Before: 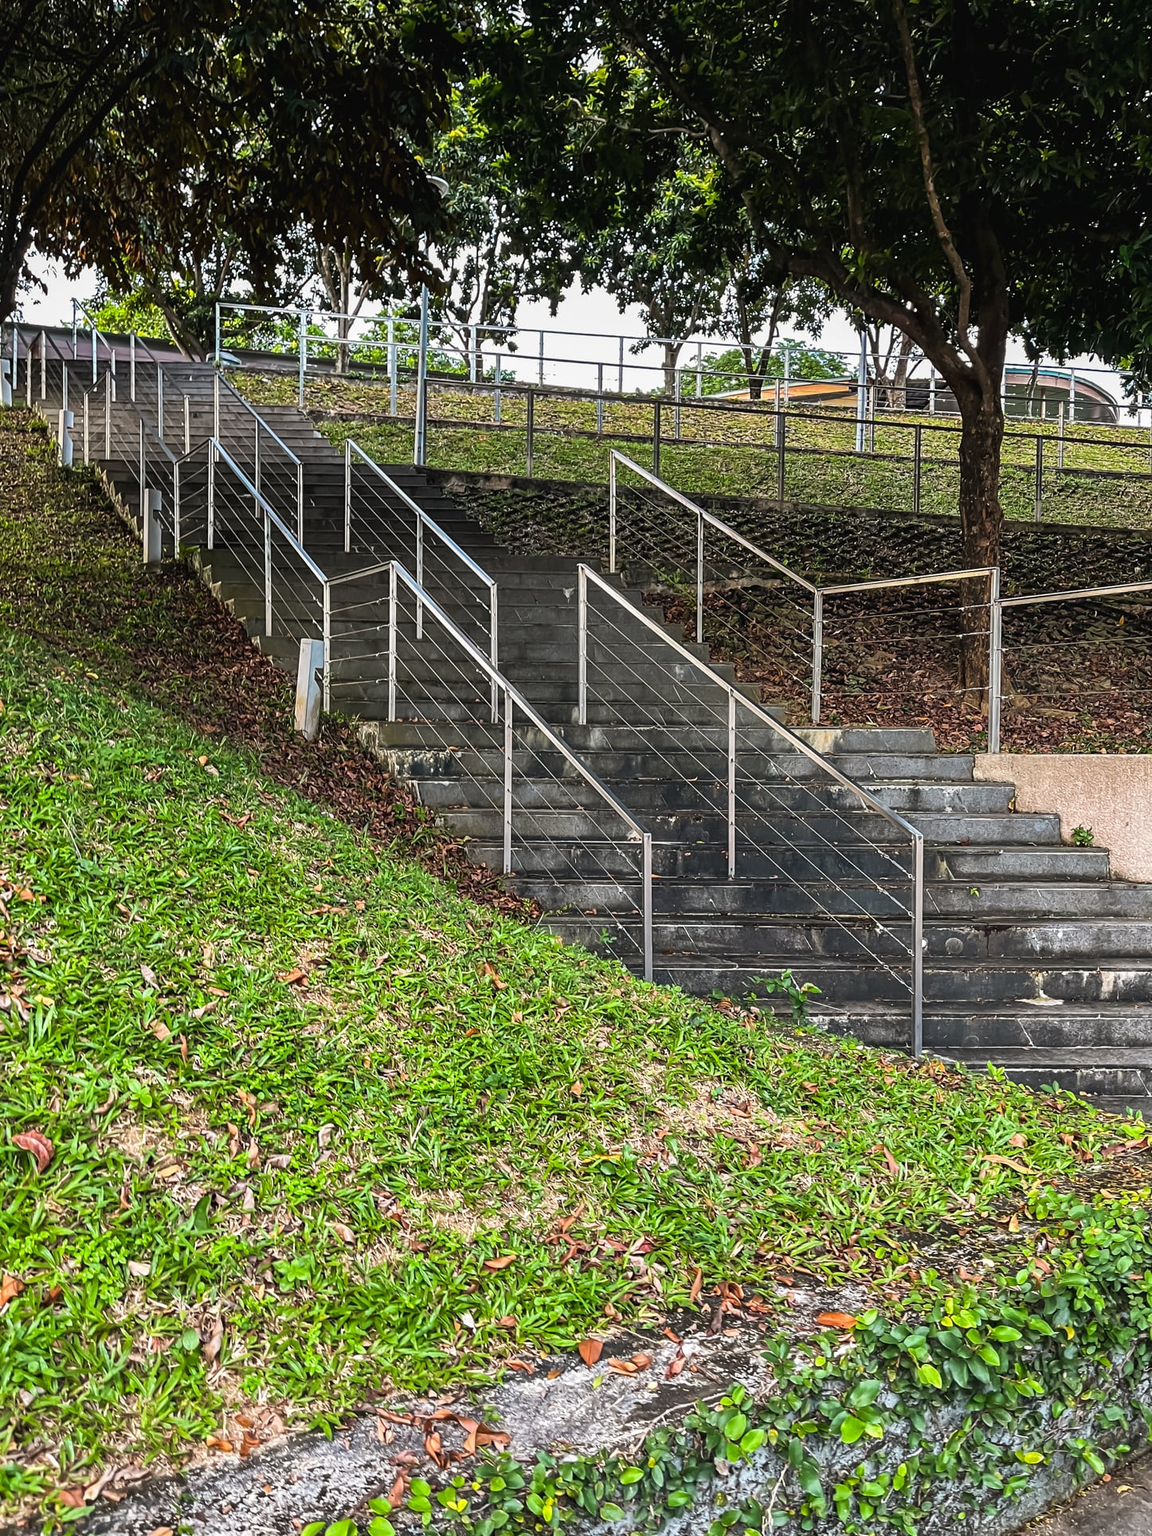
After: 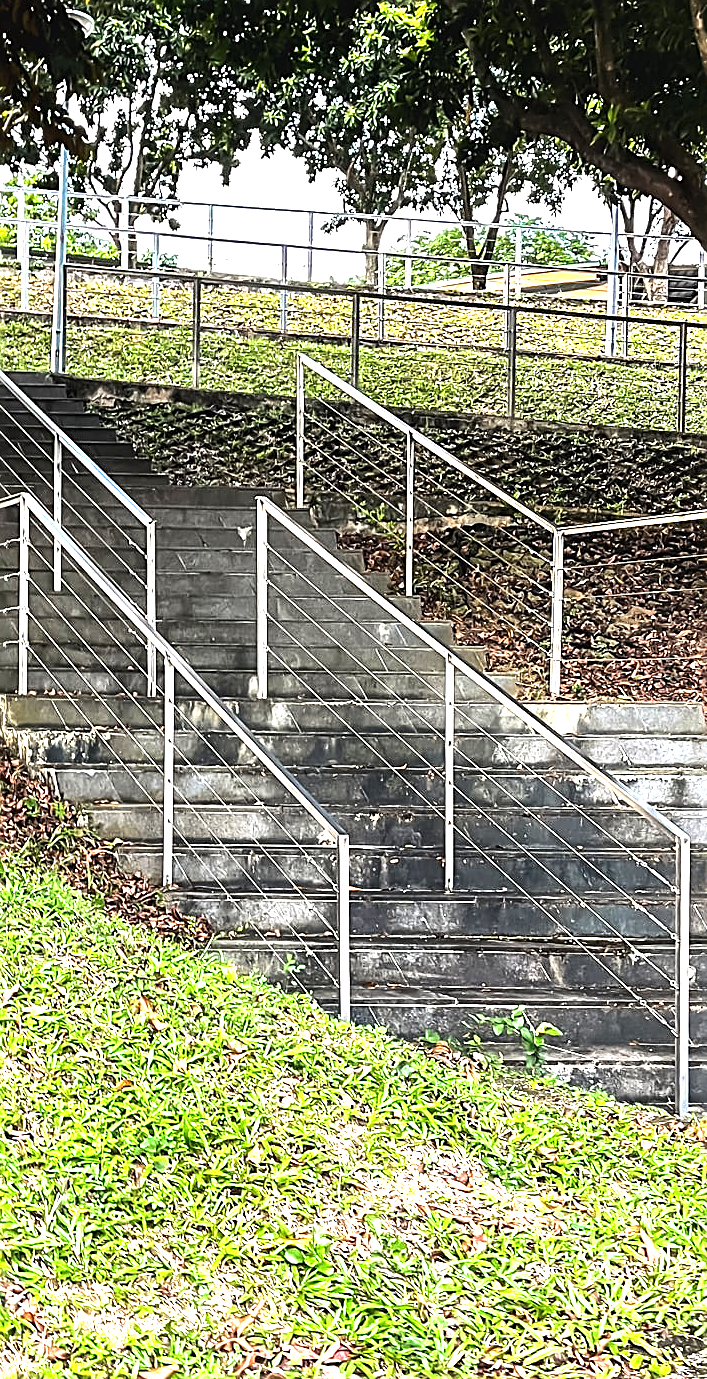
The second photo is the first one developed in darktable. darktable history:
crop: left 32.485%, top 10.976%, right 18.58%, bottom 17.455%
exposure: black level correction 0, exposure 1.2 EV, compensate highlight preservation false
tone equalizer: -8 EV -0.713 EV, -7 EV -0.698 EV, -6 EV -0.565 EV, -5 EV -0.409 EV, -3 EV 0.371 EV, -2 EV 0.6 EV, -1 EV 0.691 EV, +0 EV 0.754 EV, smoothing diameter 2.06%, edges refinement/feathering 17.49, mask exposure compensation -1.57 EV, filter diffusion 5
sharpen: on, module defaults
